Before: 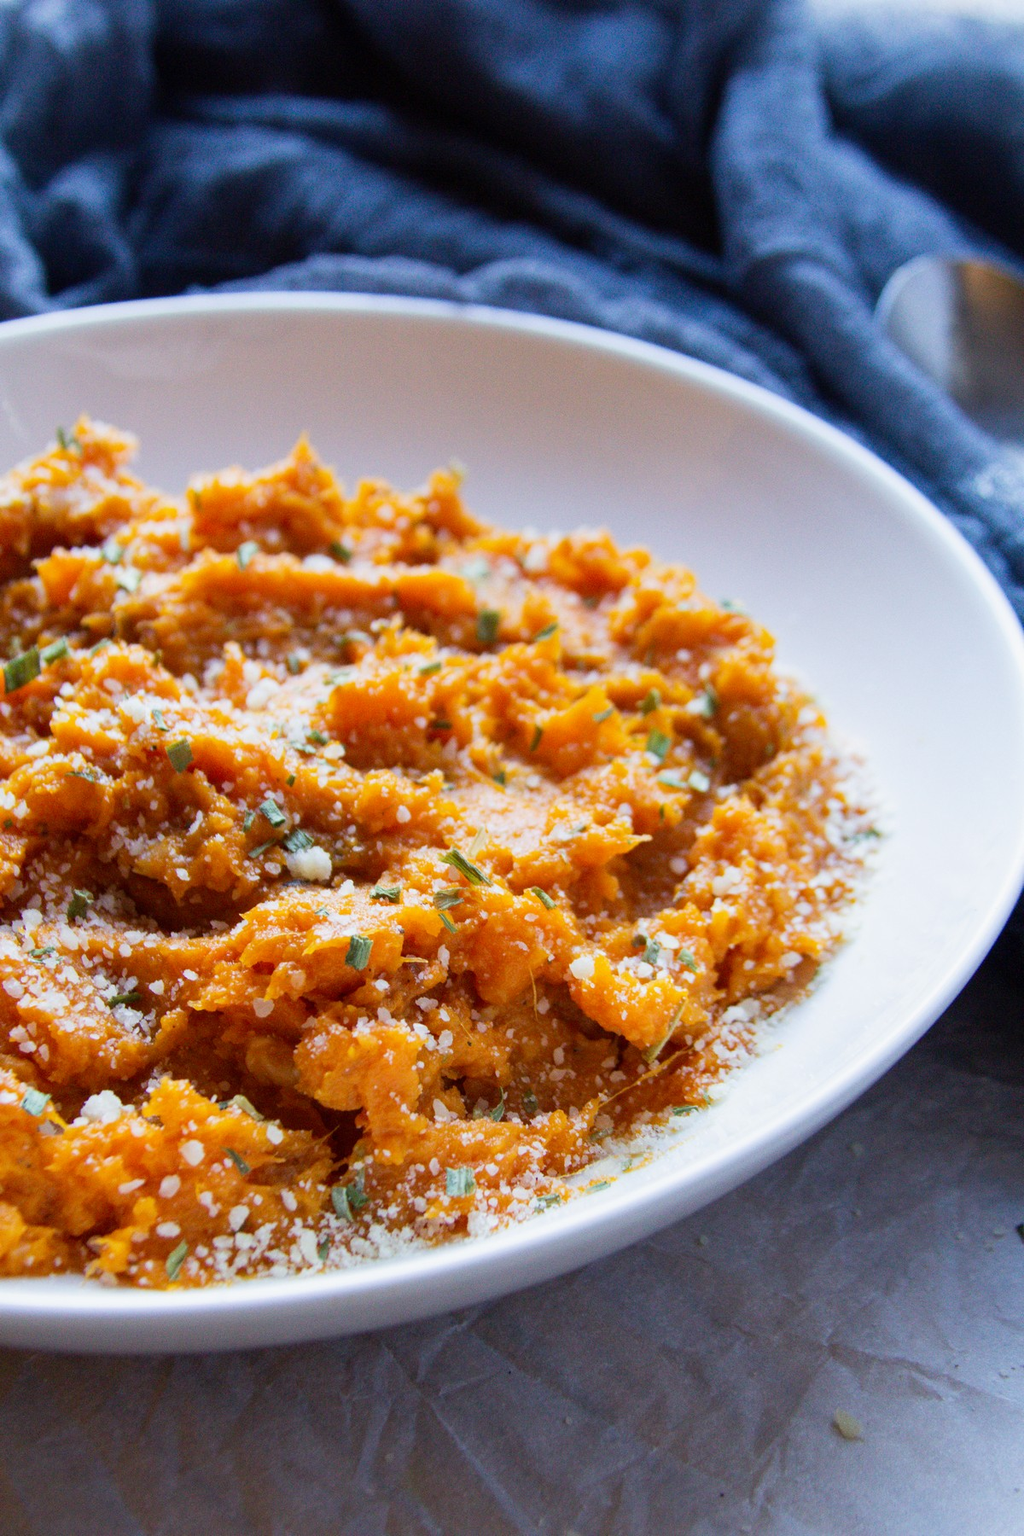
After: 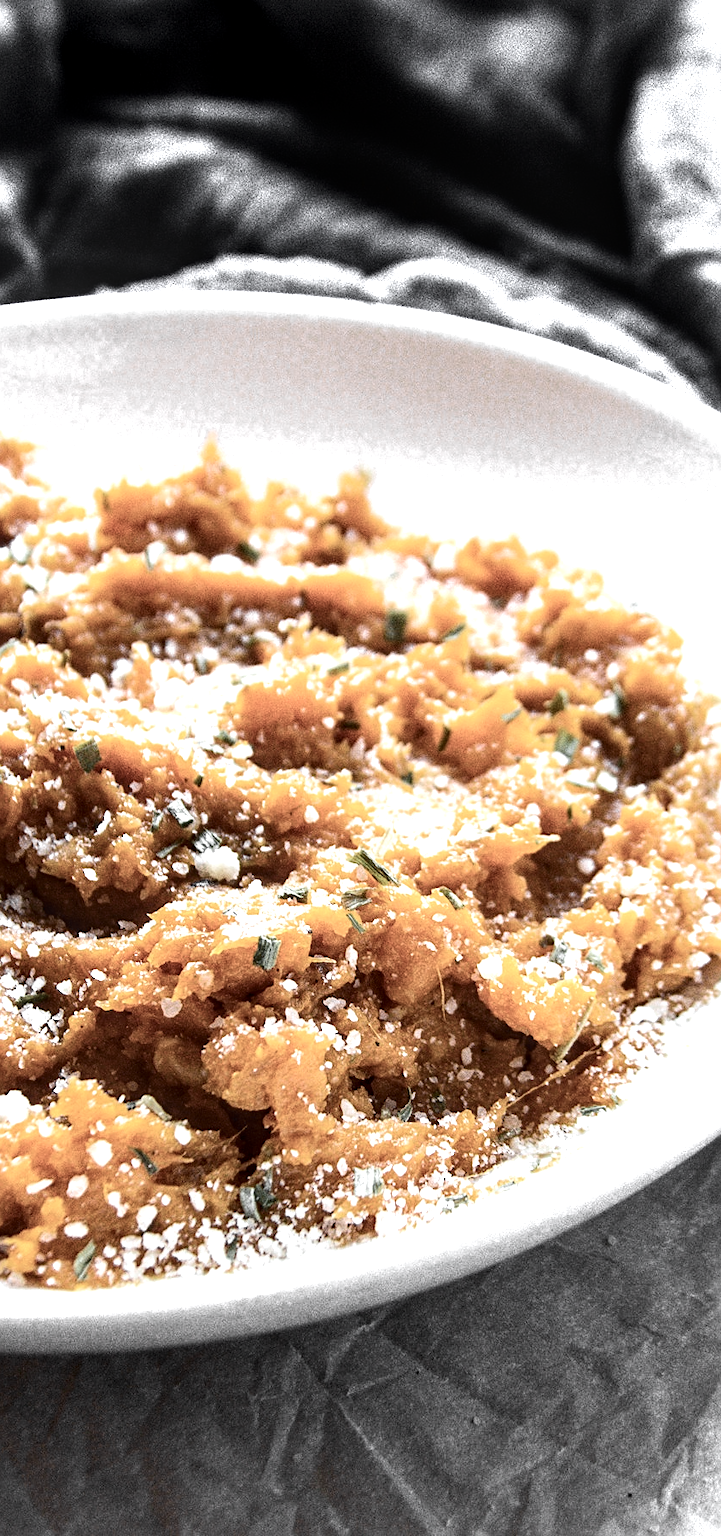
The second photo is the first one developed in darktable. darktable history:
exposure: black level correction 0, exposure 0.499 EV, compensate highlight preservation false
color zones: curves: ch0 [(0, 0.613) (0.01, 0.613) (0.245, 0.448) (0.498, 0.529) (0.642, 0.665) (0.879, 0.777) (0.99, 0.613)]; ch1 [(0, 0.035) (0.121, 0.189) (0.259, 0.197) (0.415, 0.061) (0.589, 0.022) (0.732, 0.022) (0.857, 0.026) (0.991, 0.053)]
crop and rotate: left 9.05%, right 20.38%
levels: mode automatic, levels [0.514, 0.759, 1]
sharpen: on, module defaults
contrast brightness saturation: contrast 0.223, brightness -0.181, saturation 0.242
tone equalizer: -8 EV -0.446 EV, -7 EV -0.385 EV, -6 EV -0.332 EV, -5 EV -0.224 EV, -3 EV 0.199 EV, -2 EV 0.336 EV, -1 EV 0.389 EV, +0 EV 0.442 EV
local contrast: detail 130%
